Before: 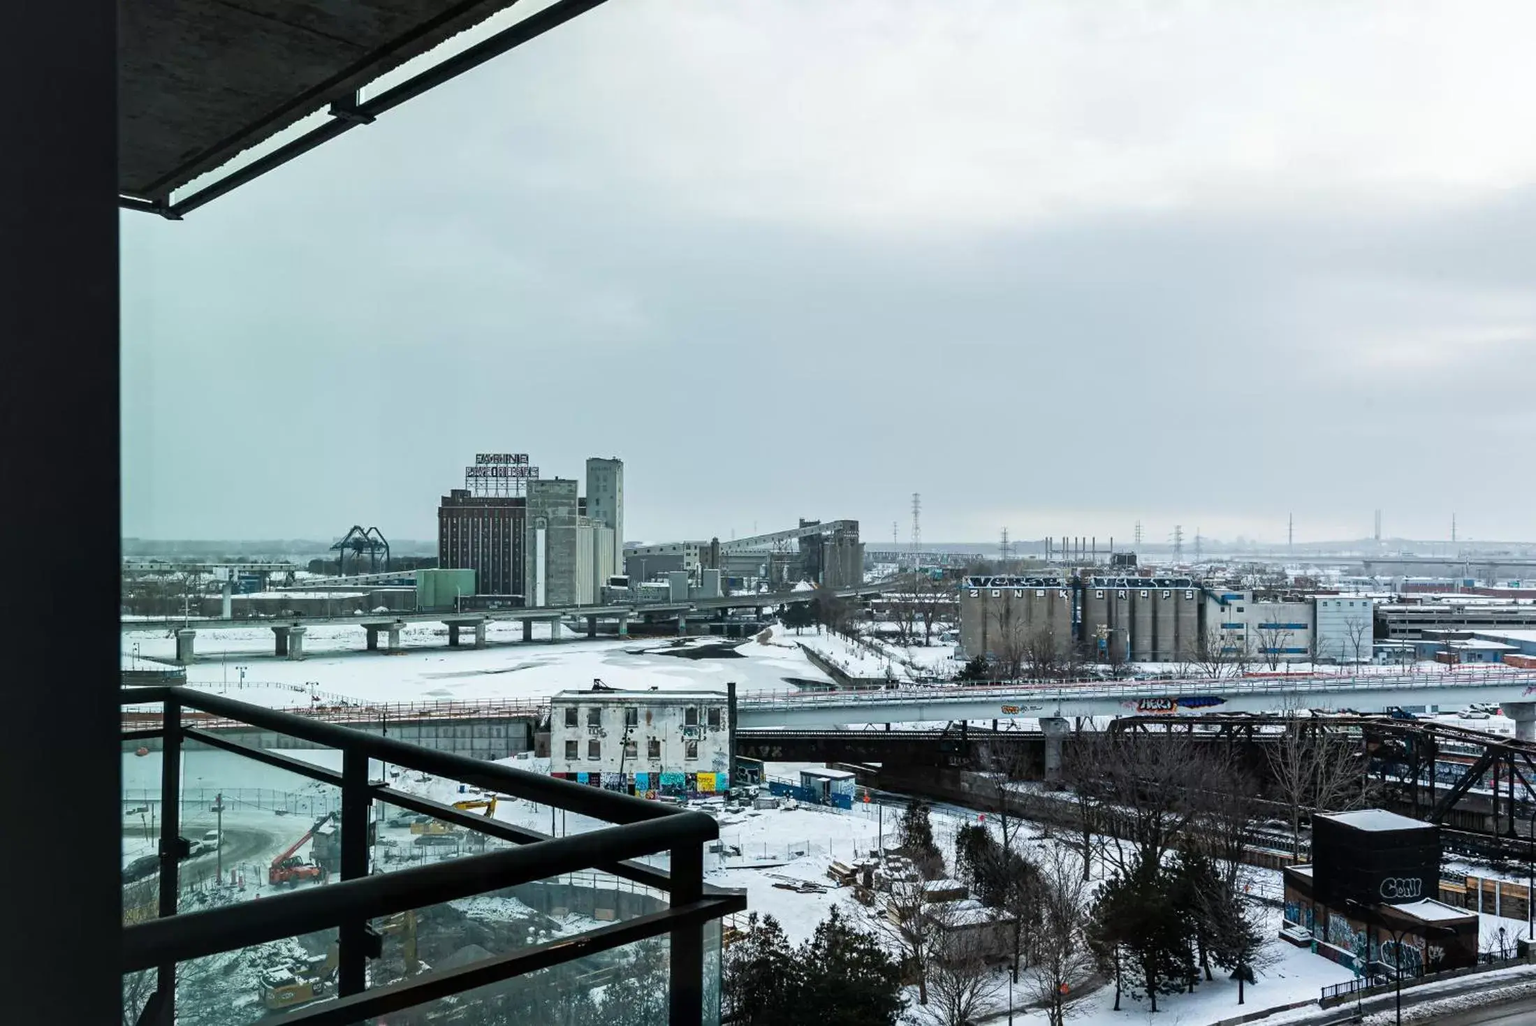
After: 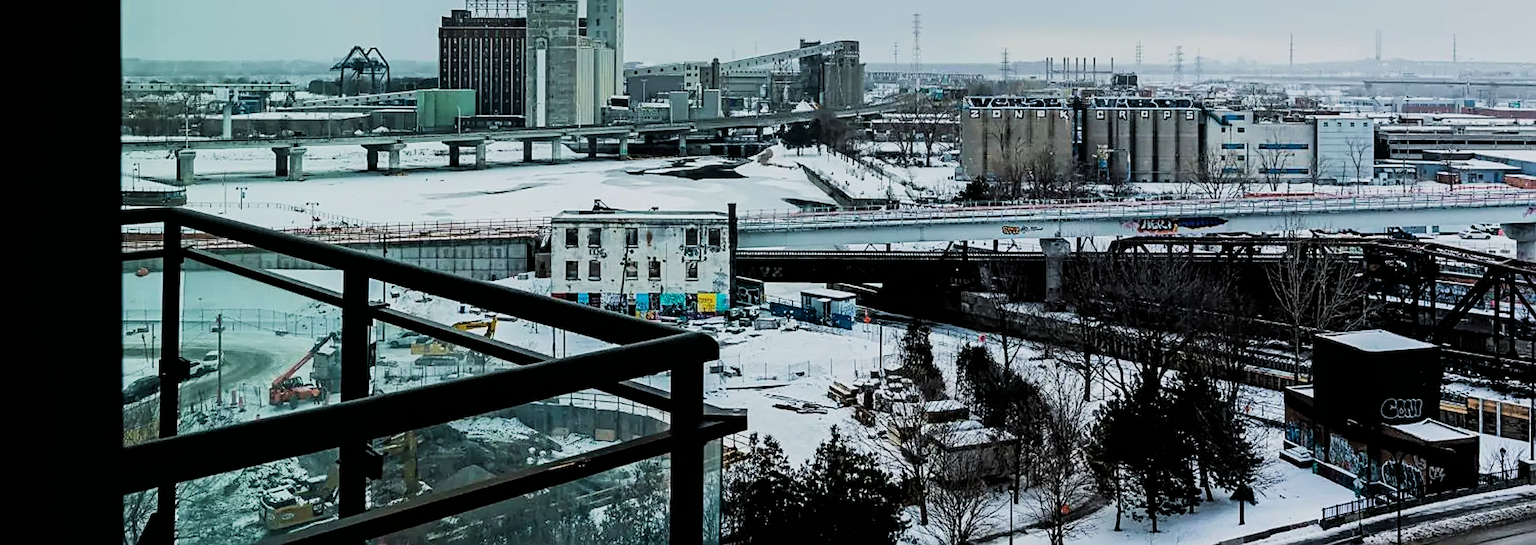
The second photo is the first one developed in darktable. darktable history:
sharpen: on, module defaults
crop and rotate: top 46.779%, right 0.019%
velvia: on, module defaults
filmic rgb: black relative exposure -5.06 EV, white relative exposure 3.96 EV, hardness 2.88, contrast 1.184, highlights saturation mix -31.11%
